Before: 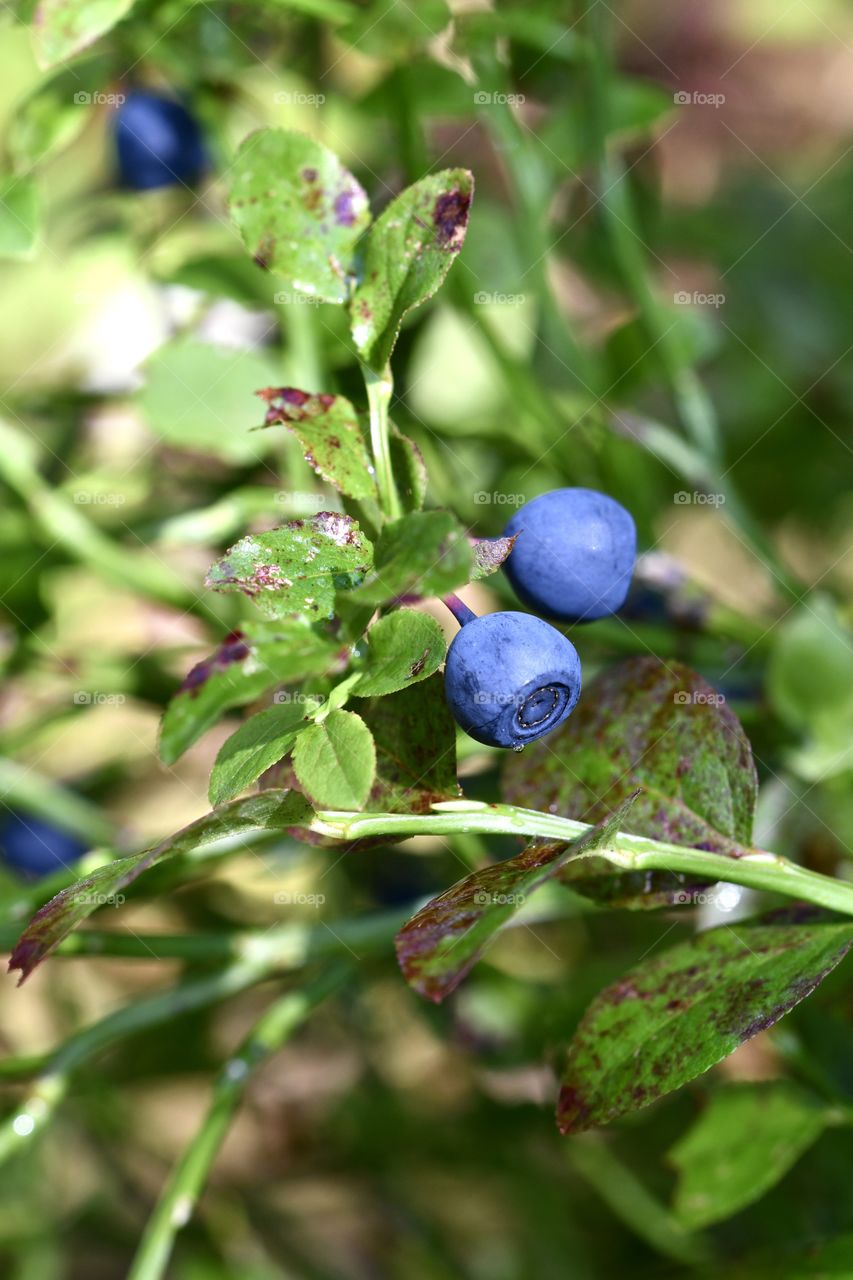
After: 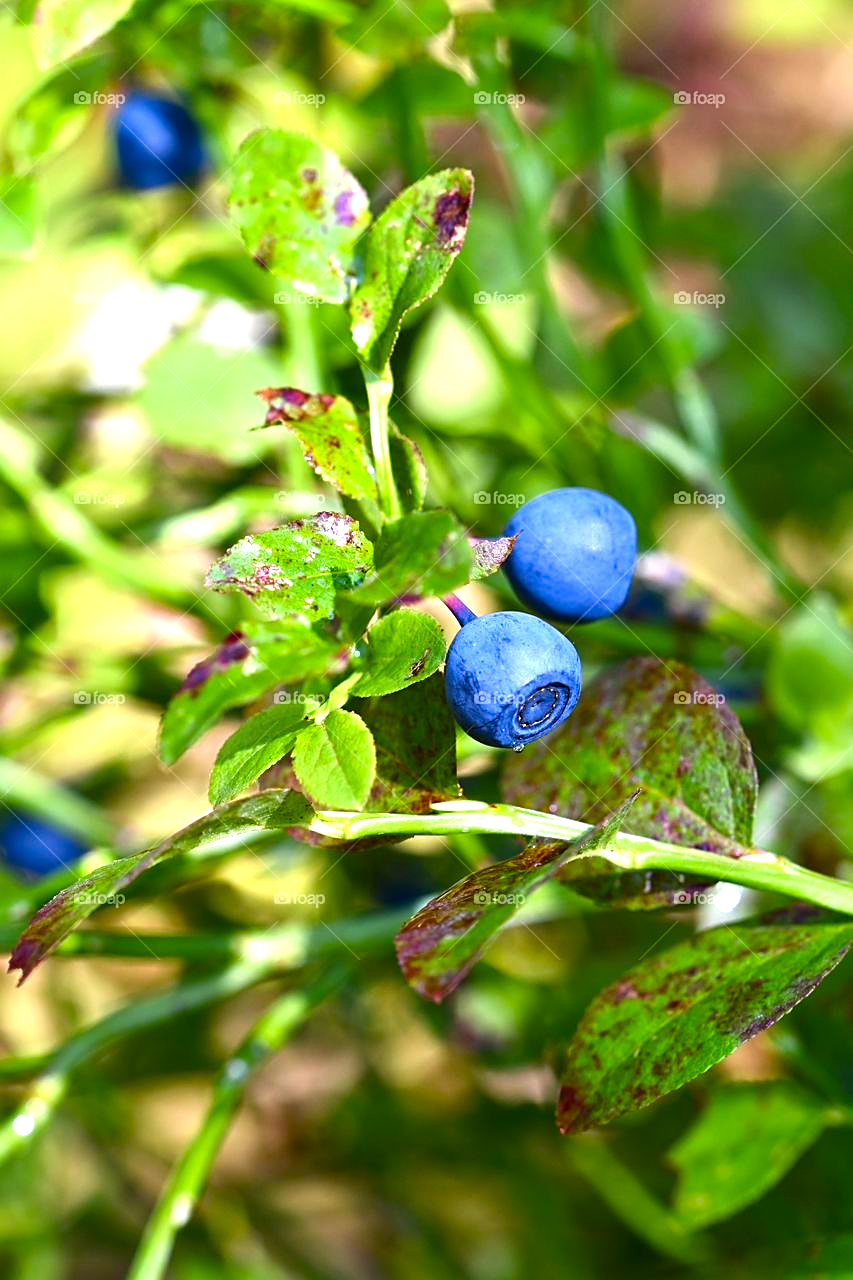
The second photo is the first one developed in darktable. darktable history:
sharpen: on, module defaults
exposure: exposure 0.568 EV, compensate highlight preservation false
contrast brightness saturation: contrast 0.04, saturation 0.159
color balance rgb: perceptual saturation grading › global saturation -0.025%, global vibrance 39.152%
